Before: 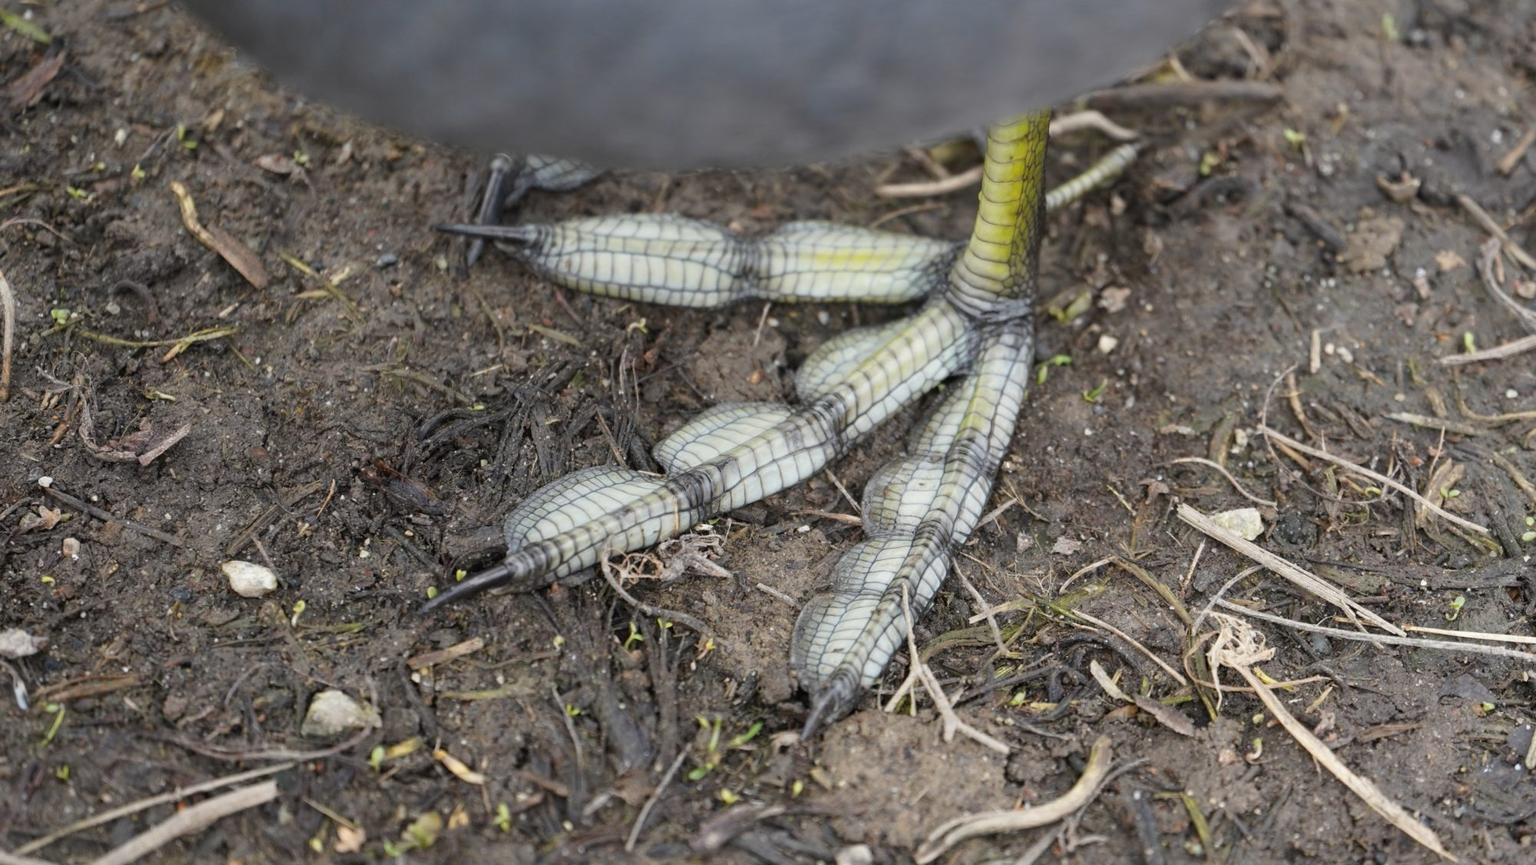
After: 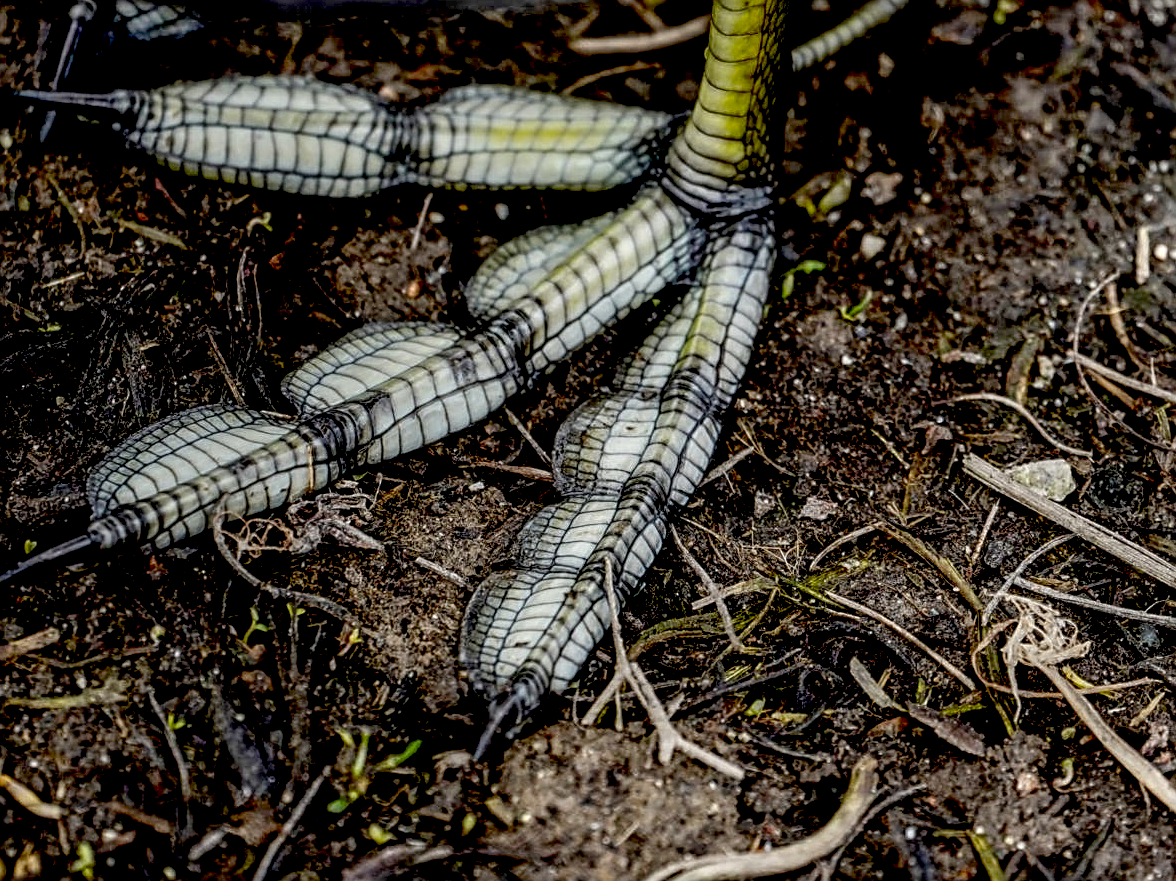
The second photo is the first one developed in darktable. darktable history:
local contrast: highlights 17%, detail 185%
crop and rotate: left 28.5%, top 17.983%, right 12.663%, bottom 3.765%
sharpen: on, module defaults
exposure: black level correction 0.1, exposure -0.087 EV, compensate highlight preservation false
